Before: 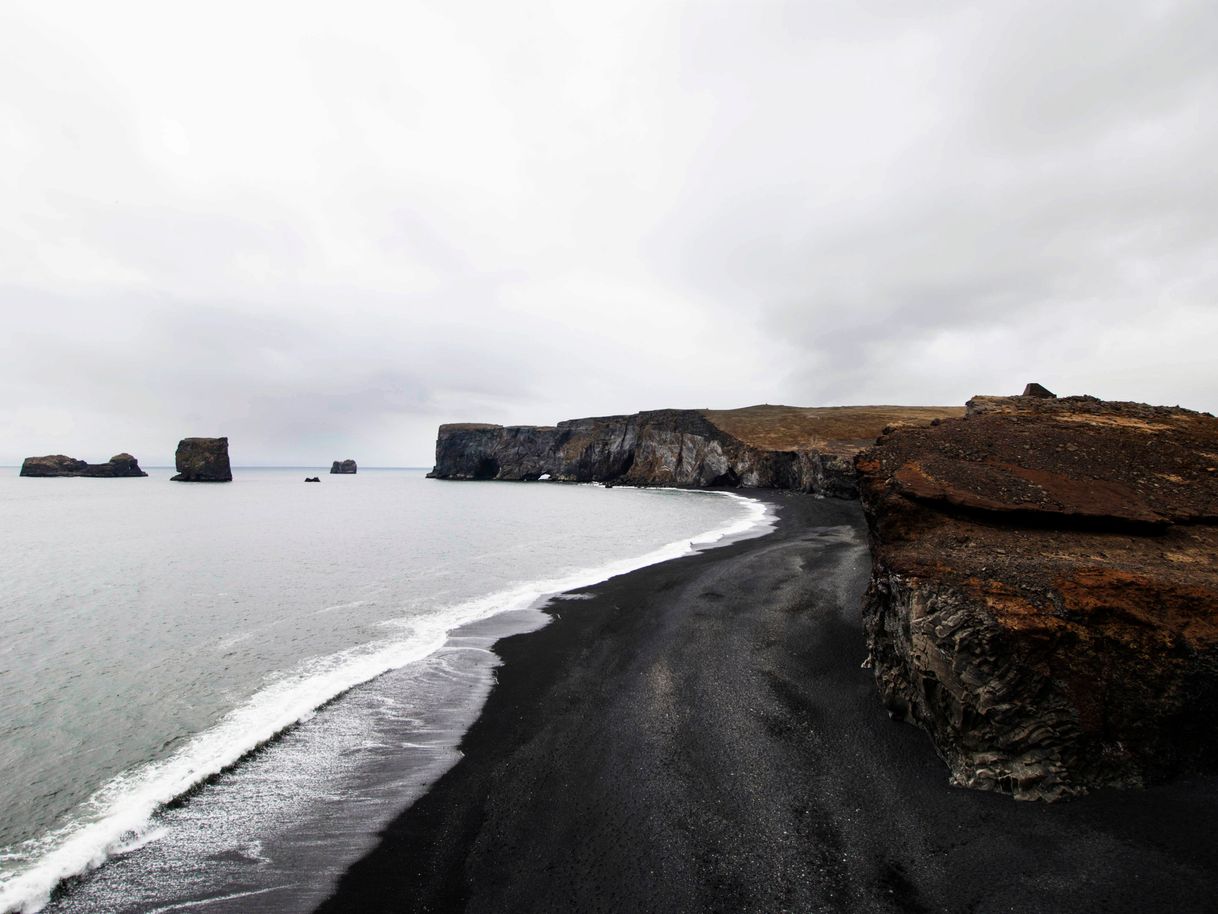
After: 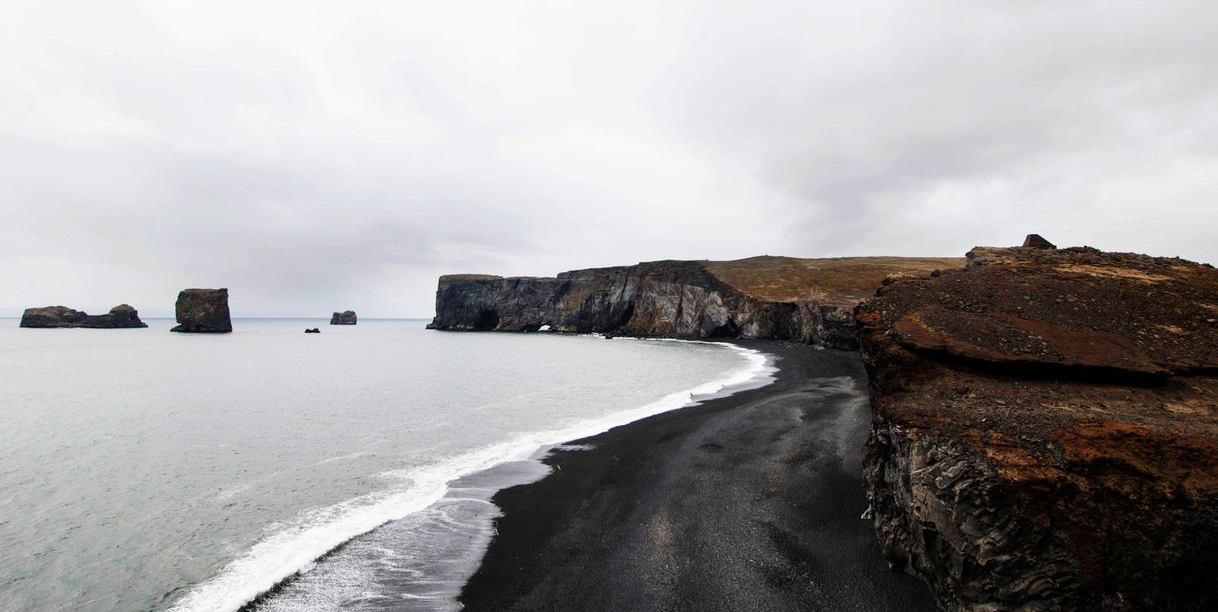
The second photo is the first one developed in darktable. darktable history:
tone equalizer: smoothing diameter 24.91%, edges refinement/feathering 11.34, preserve details guided filter
crop: top 16.314%, bottom 16.723%
